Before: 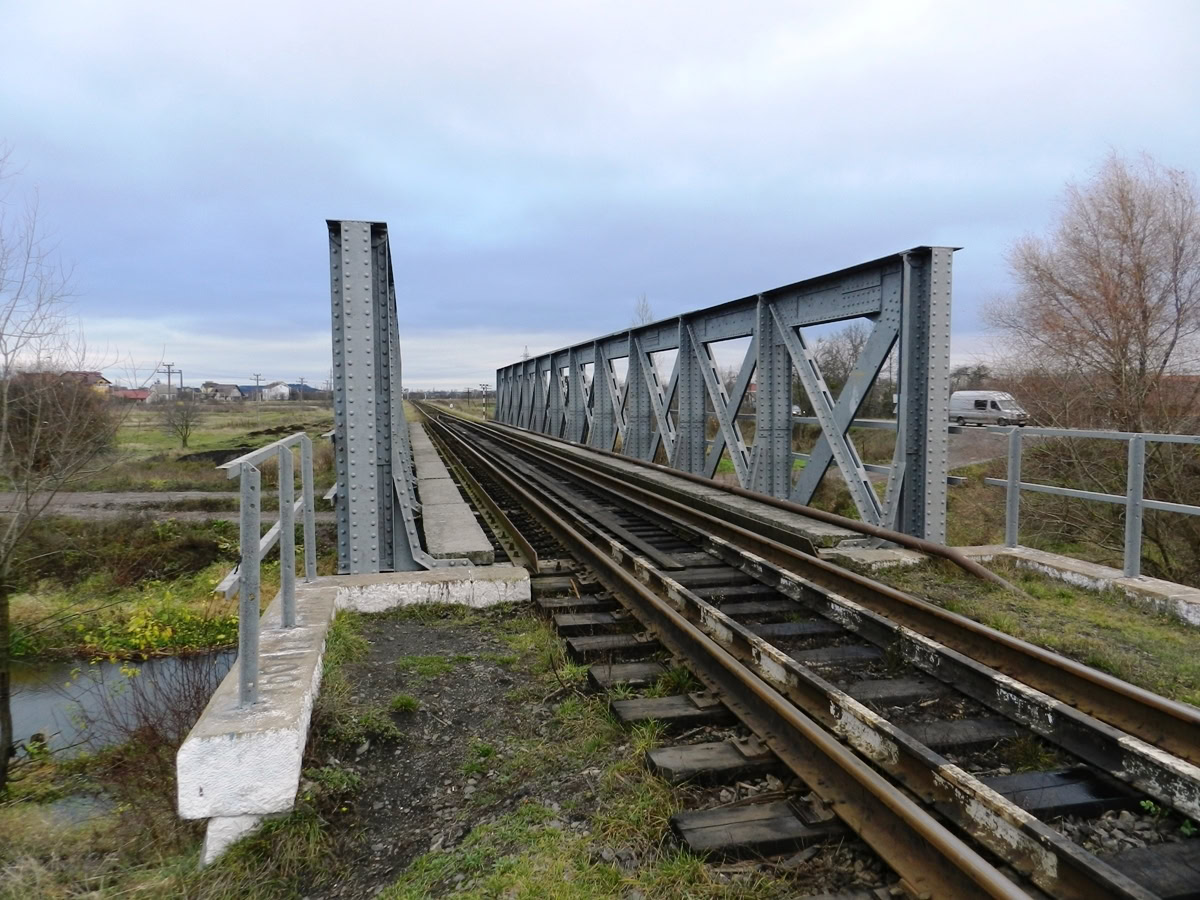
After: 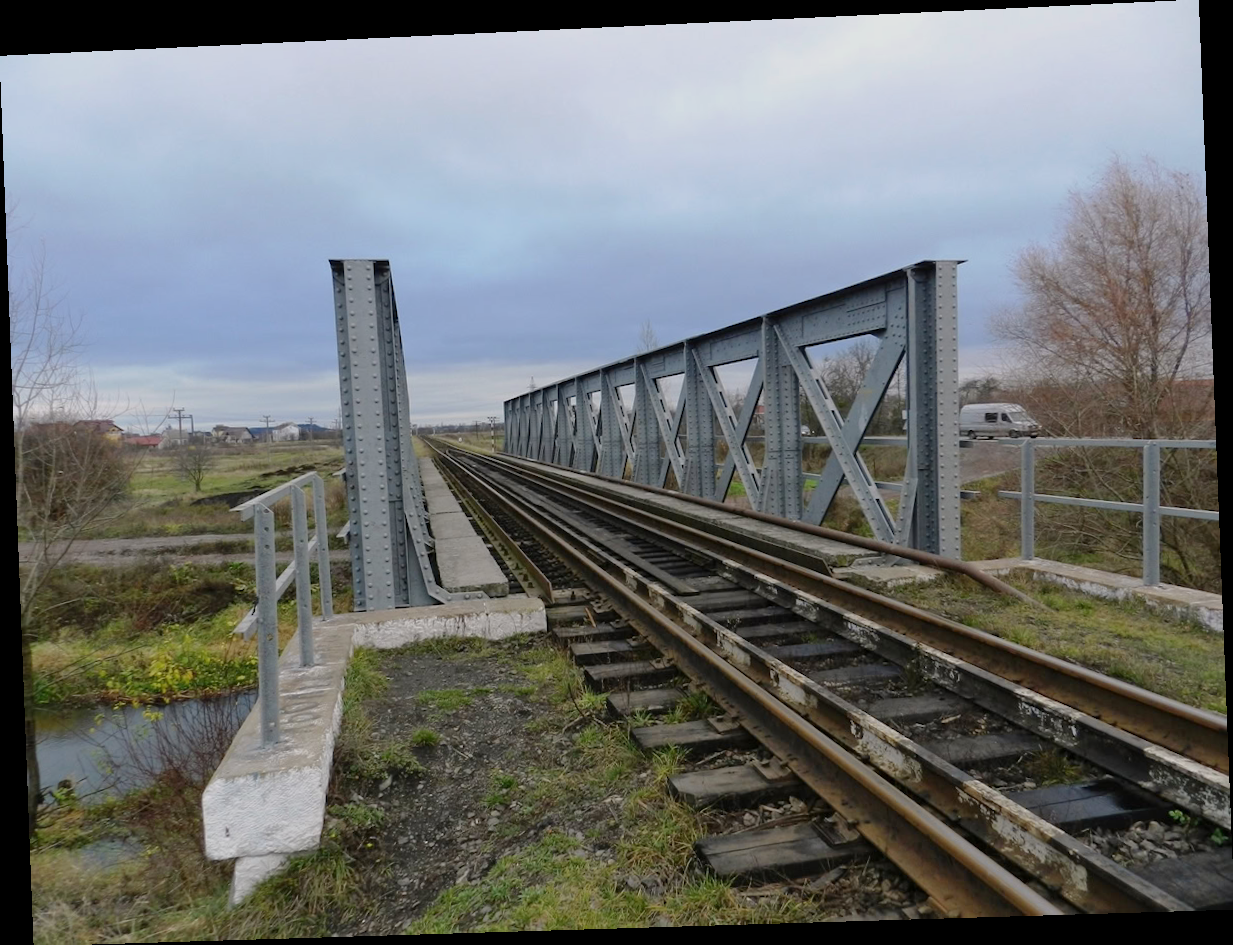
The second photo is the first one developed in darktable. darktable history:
tone equalizer: -8 EV 0.25 EV, -7 EV 0.417 EV, -6 EV 0.417 EV, -5 EV 0.25 EV, -3 EV -0.25 EV, -2 EV -0.417 EV, -1 EV -0.417 EV, +0 EV -0.25 EV, edges refinement/feathering 500, mask exposure compensation -1.57 EV, preserve details guided filter
rotate and perspective: rotation -2.22°, lens shift (horizontal) -0.022, automatic cropping off
